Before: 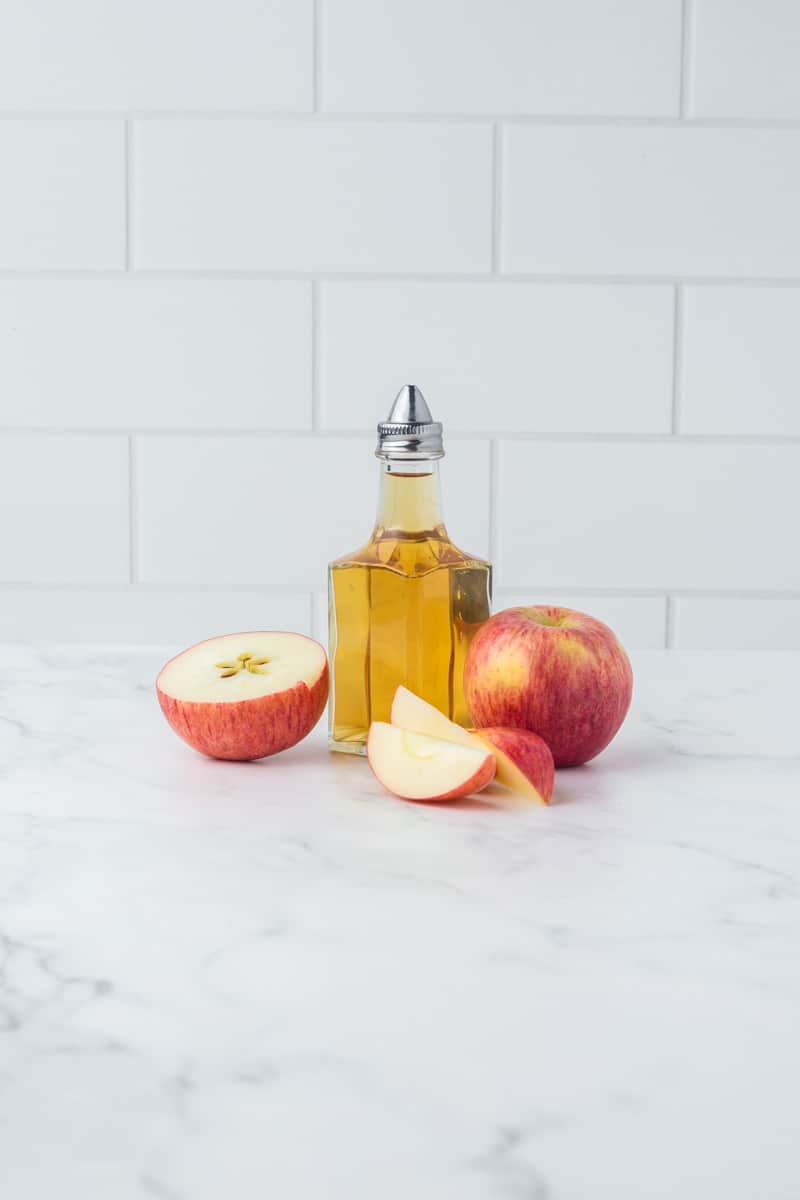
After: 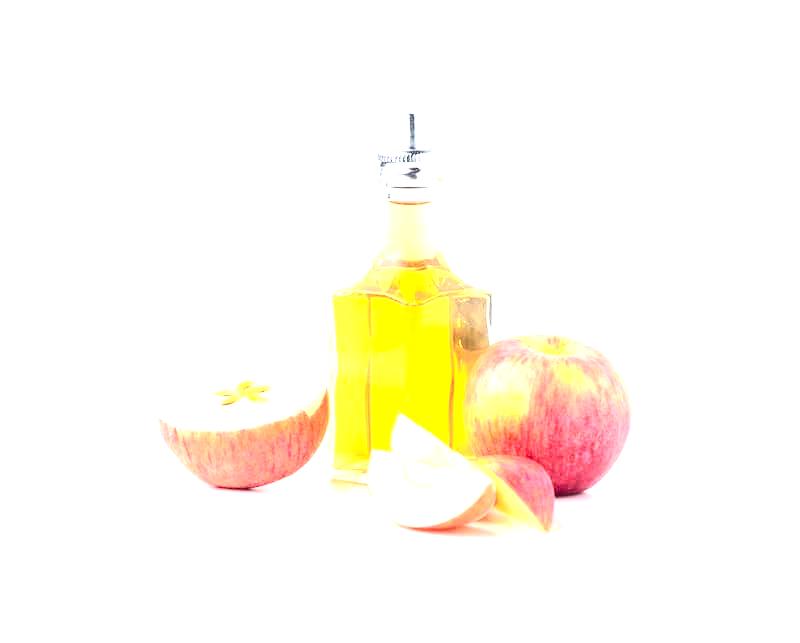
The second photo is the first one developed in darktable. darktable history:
exposure: exposure 2.007 EV, compensate highlight preservation false
crop and rotate: top 22.737%, bottom 23.664%
contrast brightness saturation: contrast 0.299
